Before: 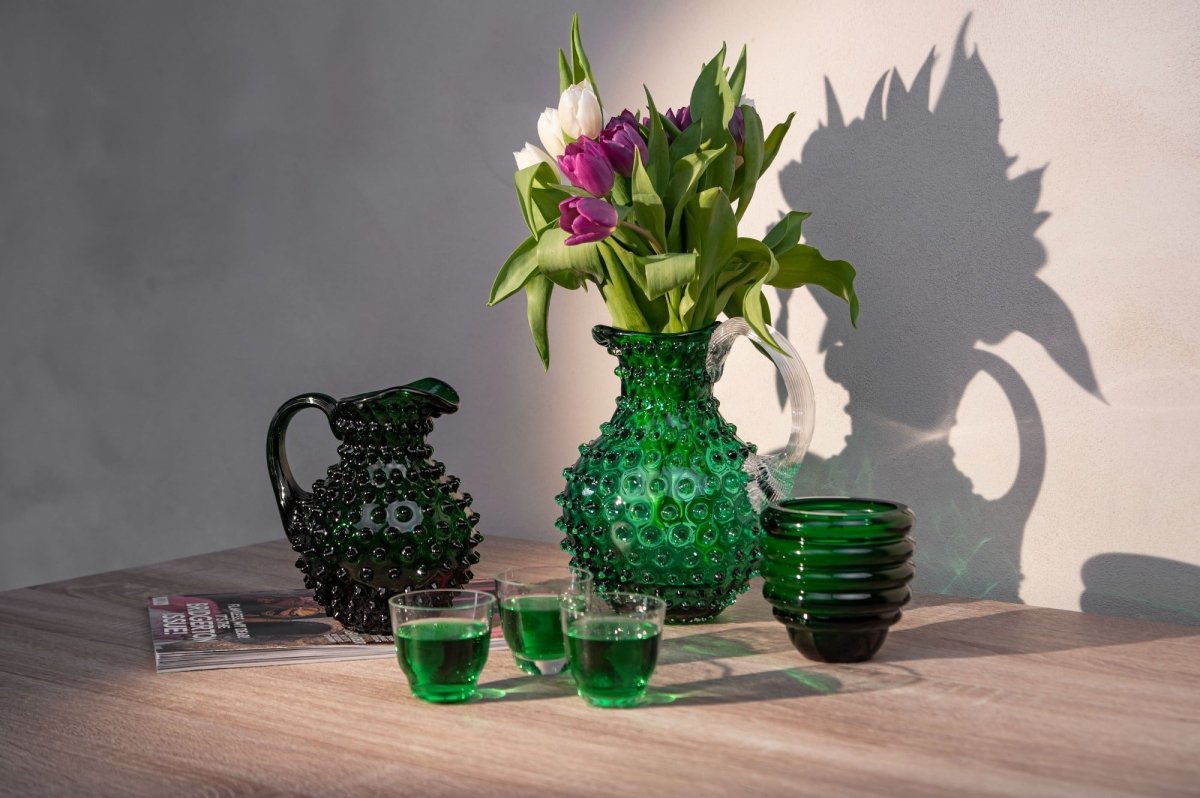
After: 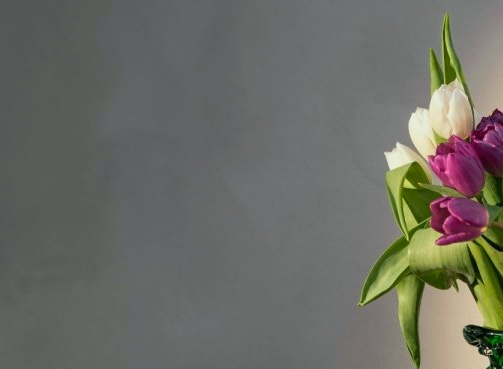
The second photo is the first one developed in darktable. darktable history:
exposure: exposure -0.293 EV, compensate highlight preservation false
tone curve: curves: ch0 [(0, 0) (0.003, 0.003) (0.011, 0.012) (0.025, 0.026) (0.044, 0.046) (0.069, 0.072) (0.1, 0.104) (0.136, 0.141) (0.177, 0.185) (0.224, 0.234) (0.277, 0.289) (0.335, 0.349) (0.399, 0.415) (0.468, 0.488) (0.543, 0.566) (0.623, 0.649) (0.709, 0.739) (0.801, 0.834) (0.898, 0.923) (1, 1)], preserve colors none
color correction: highlights a* -4.73, highlights b* 5.06, saturation 0.97
velvia: strength 15%
crop and rotate: left 10.817%, top 0.062%, right 47.194%, bottom 53.626%
